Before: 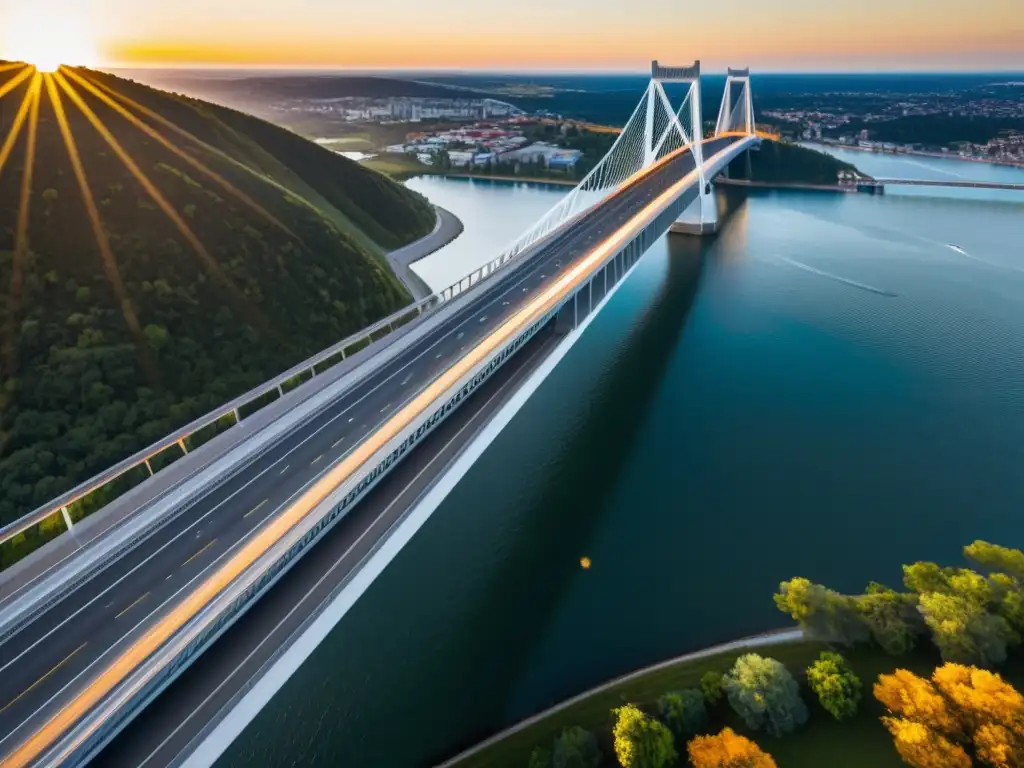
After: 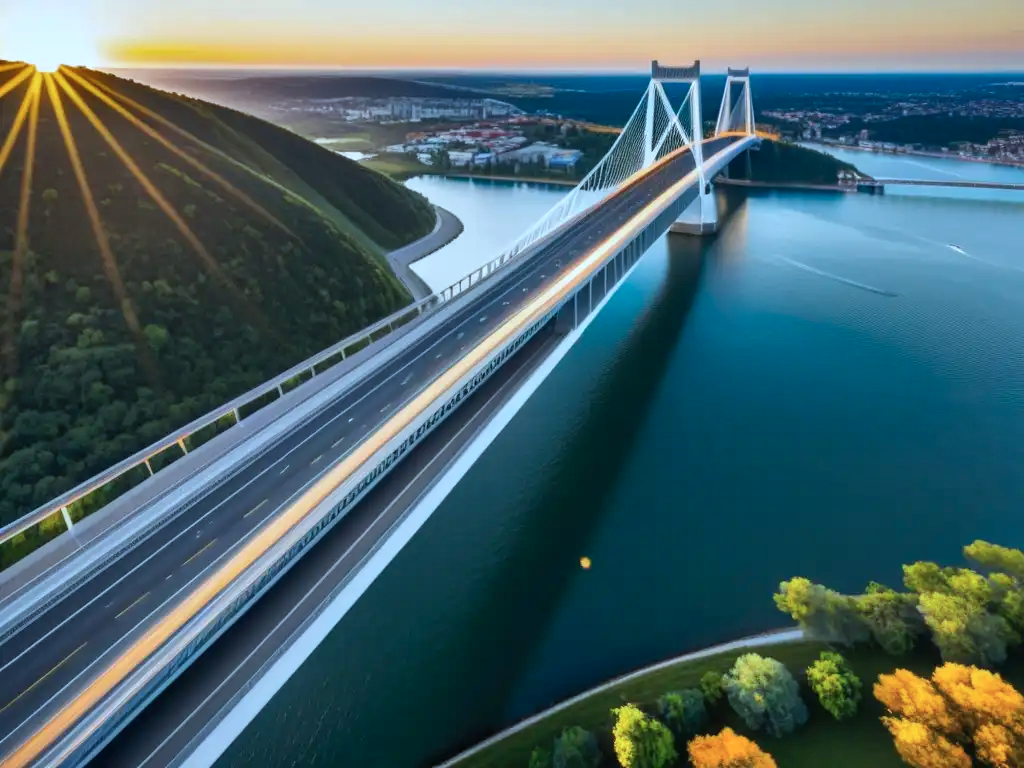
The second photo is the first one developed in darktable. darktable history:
color calibration: illuminant F (fluorescent), F source F9 (Cool White Deluxe 4150 K) – high CRI, x 0.374, y 0.373, temperature 4158.34 K
shadows and highlights: low approximation 0.01, soften with gaussian
